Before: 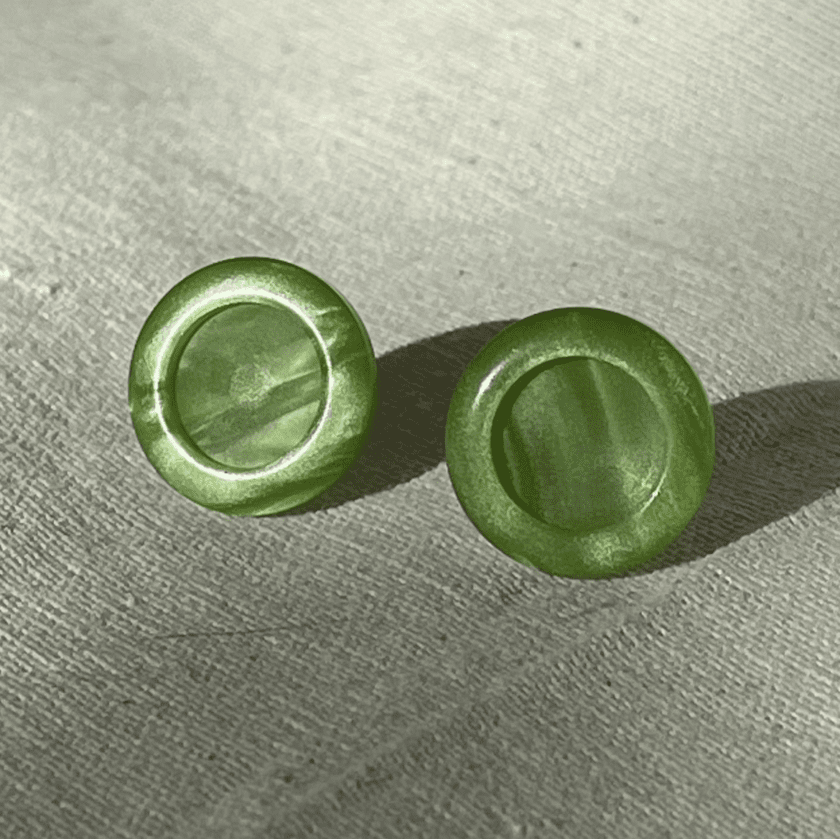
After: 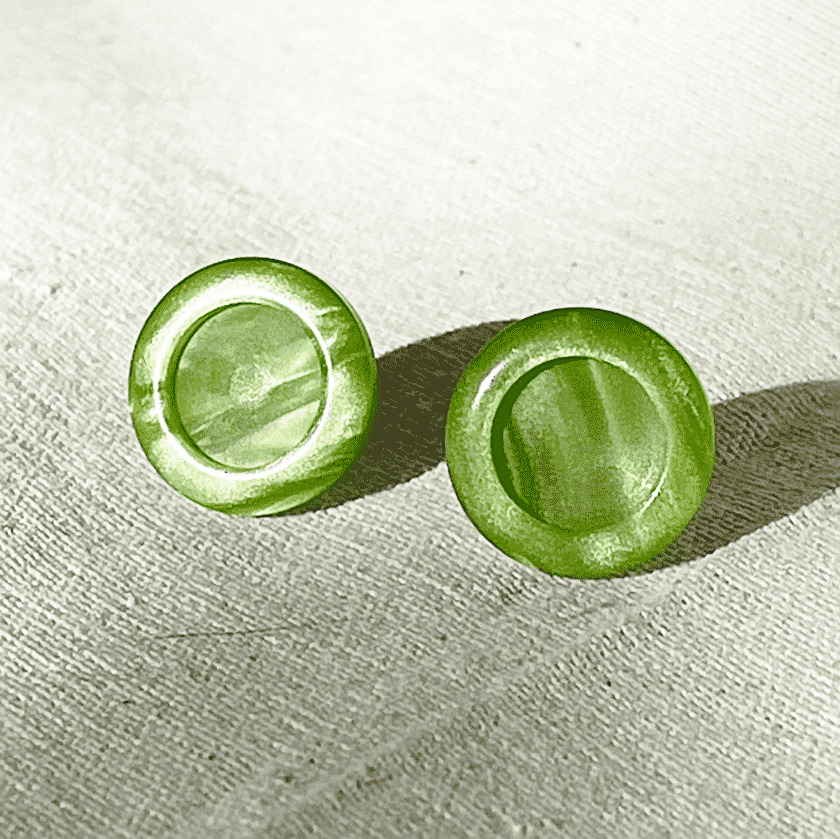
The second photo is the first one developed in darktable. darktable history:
sharpen: on, module defaults
base curve: curves: ch0 [(0, 0) (0.028, 0.03) (0.105, 0.232) (0.387, 0.748) (0.754, 0.968) (1, 1)], preserve colors none
